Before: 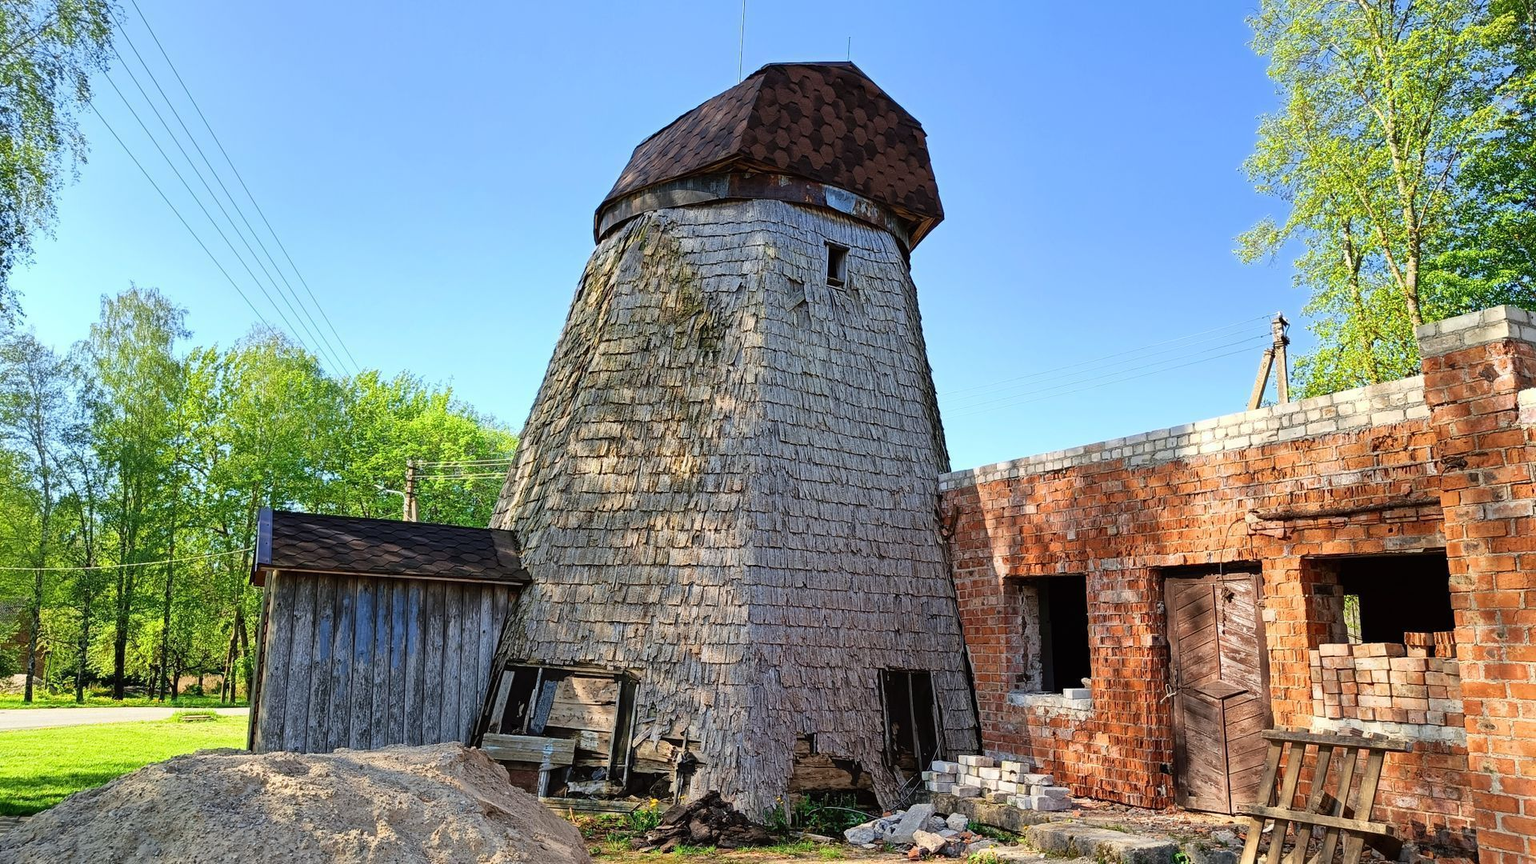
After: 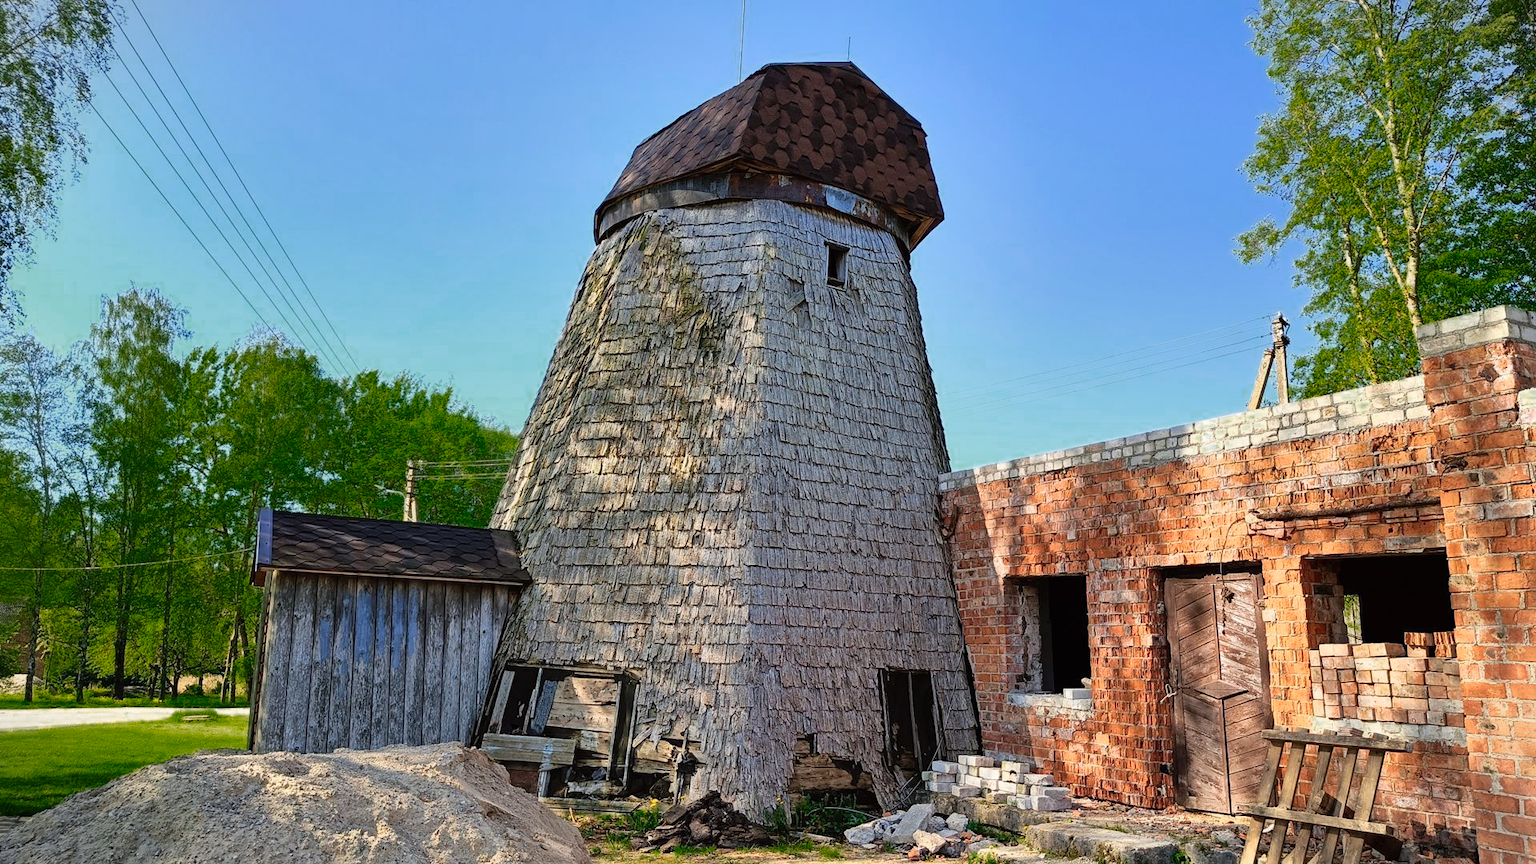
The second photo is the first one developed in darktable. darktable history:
color zones: curves: ch0 [(0.25, 0.5) (0.347, 0.092) (0.75, 0.5)]; ch1 [(0.25, 0.5) (0.33, 0.51) (0.75, 0.5)]
vignetting: fall-off start 100%, brightness -0.282, width/height ratio 1.31
shadows and highlights: low approximation 0.01, soften with gaussian
